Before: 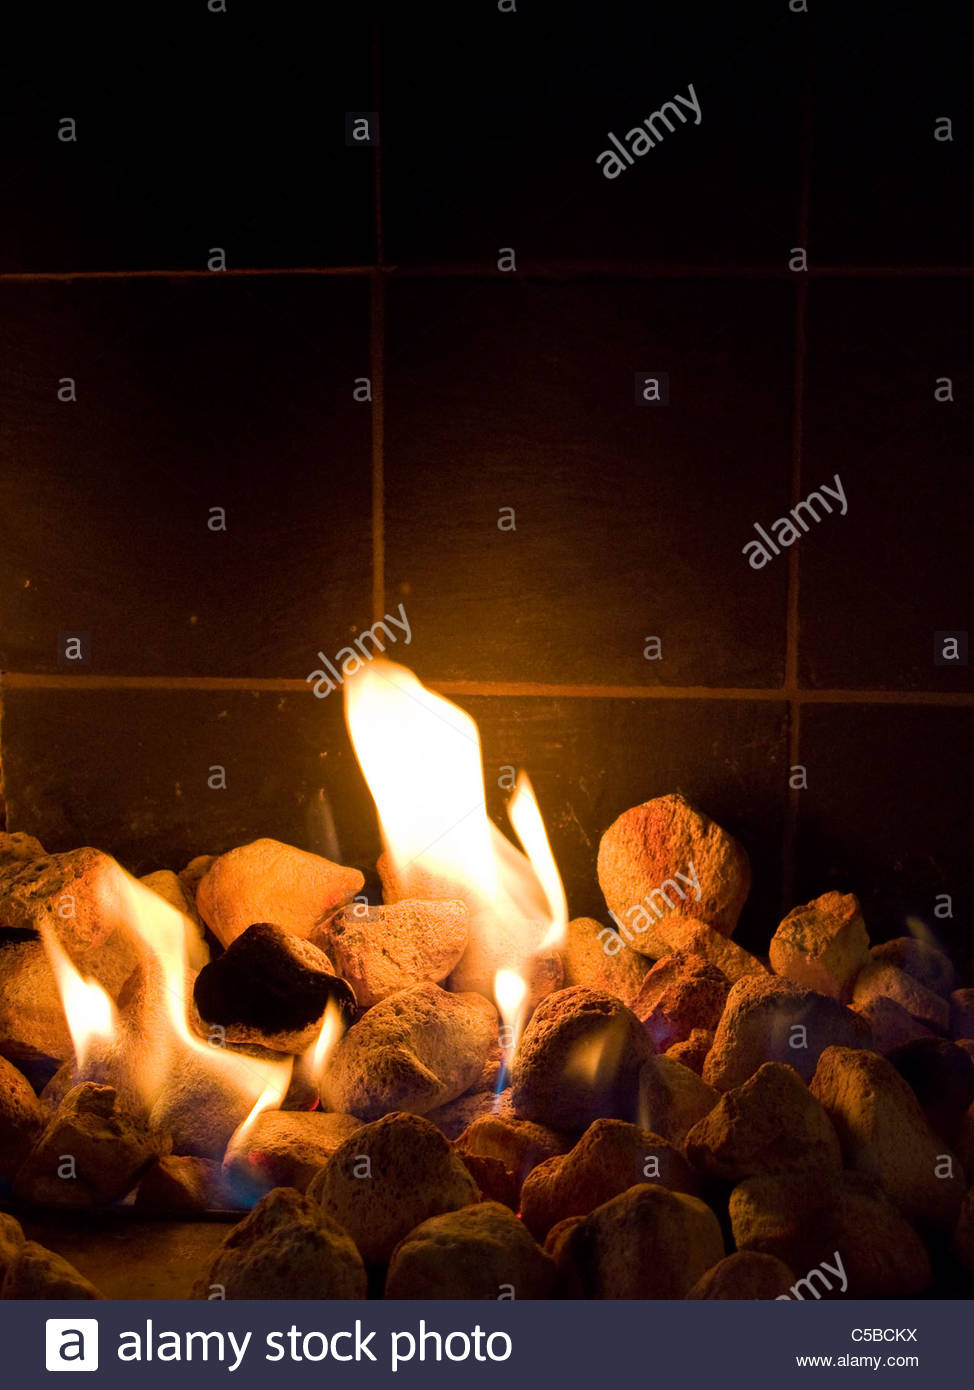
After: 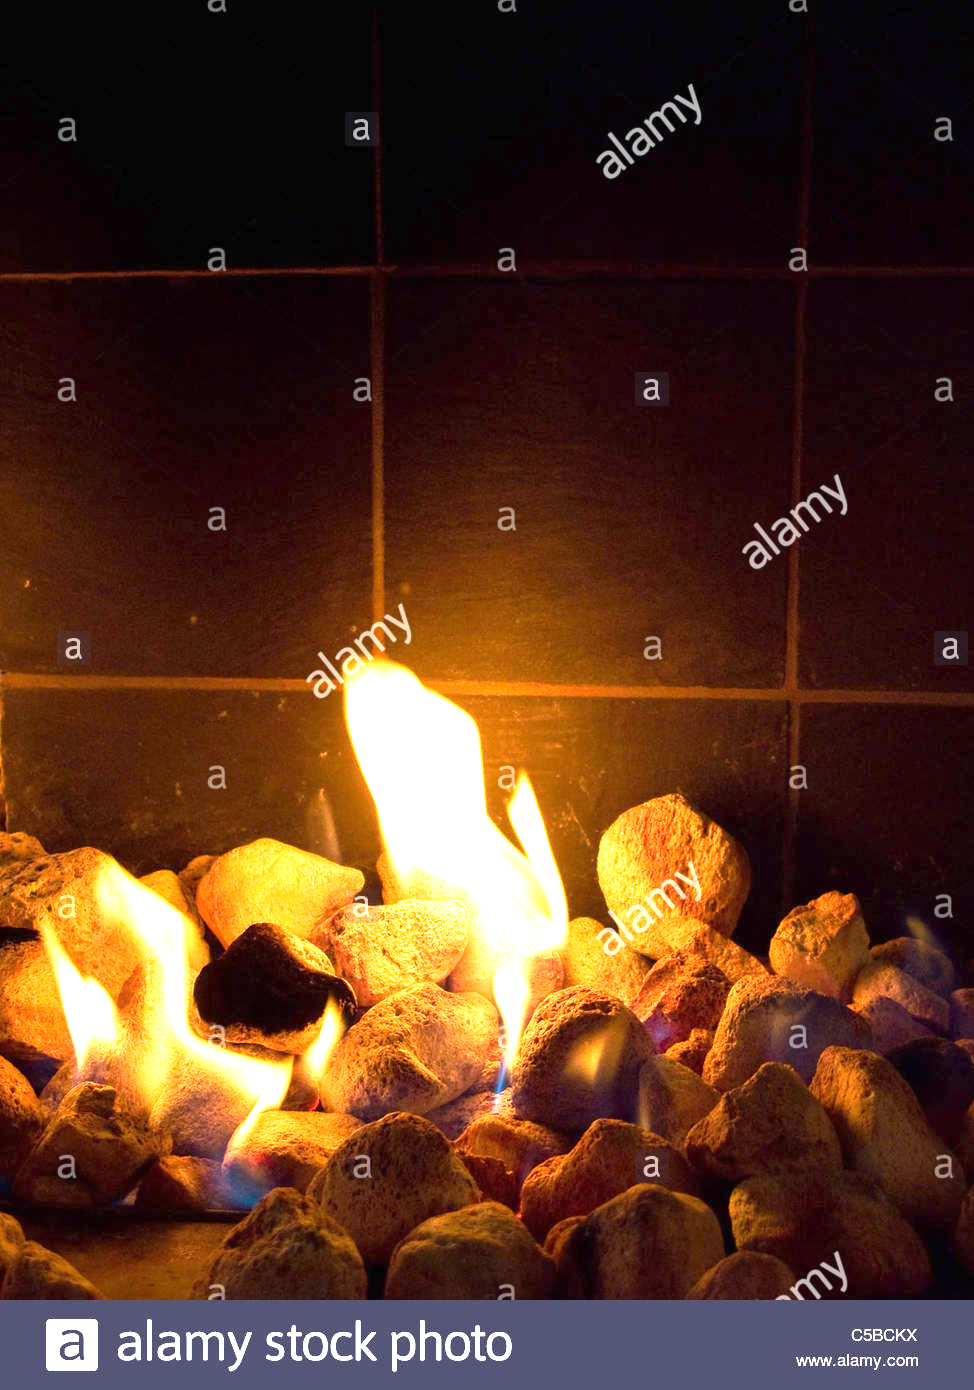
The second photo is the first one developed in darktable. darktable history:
exposure: black level correction 0, exposure 1.518 EV, compensate exposure bias true, compensate highlight preservation false
